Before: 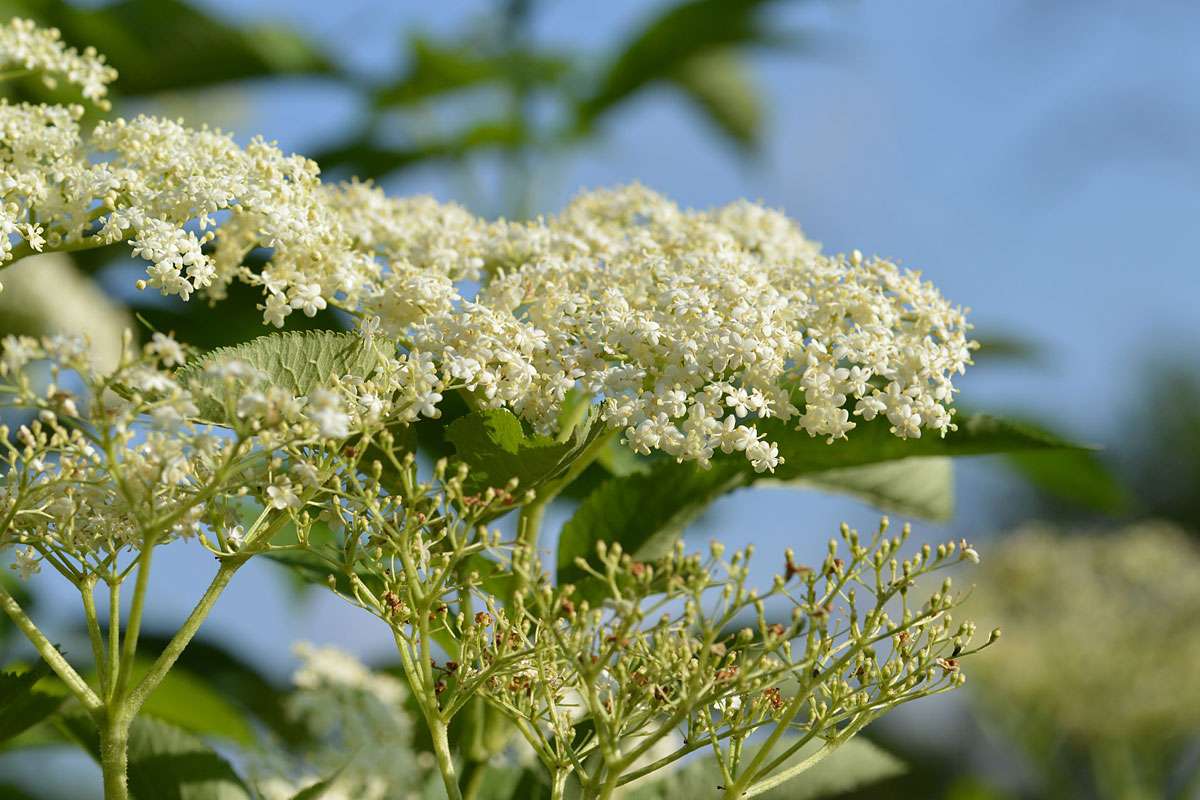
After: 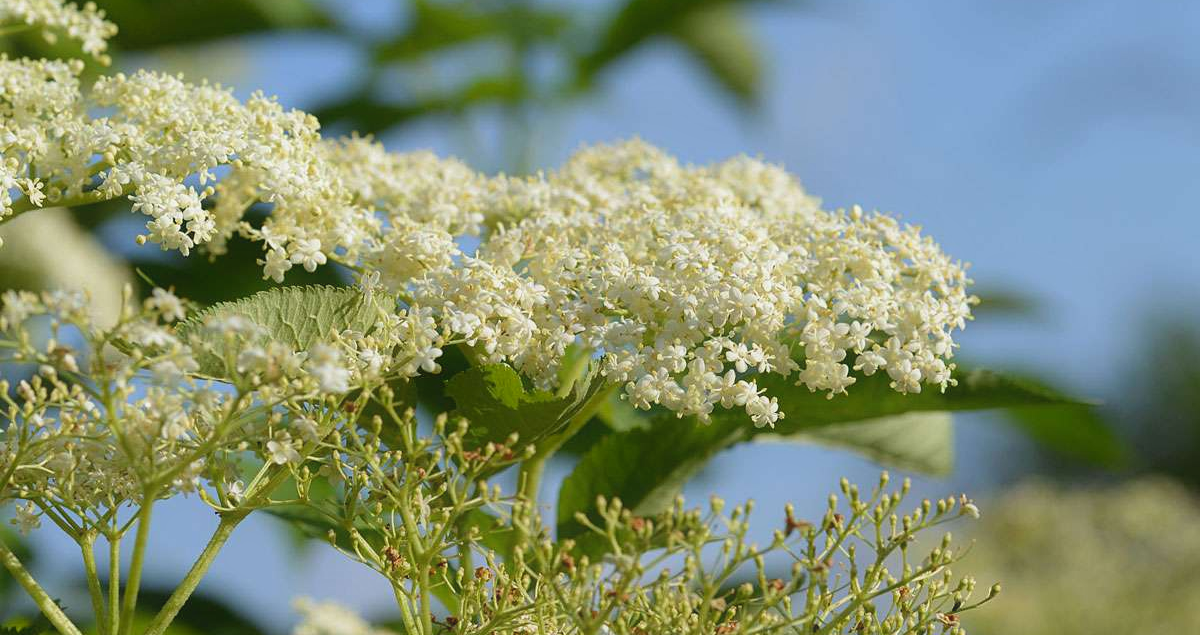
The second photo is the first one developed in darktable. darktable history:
crop and rotate: top 5.667%, bottom 14.937%
contrast equalizer: y [[0.5, 0.486, 0.447, 0.446, 0.489, 0.5], [0.5 ×6], [0.5 ×6], [0 ×6], [0 ×6]]
